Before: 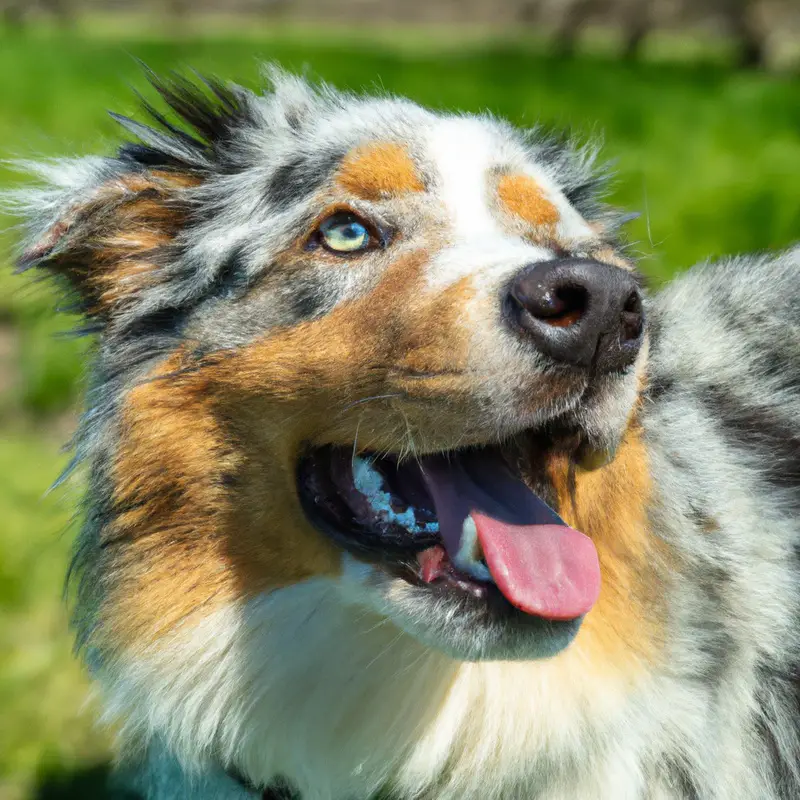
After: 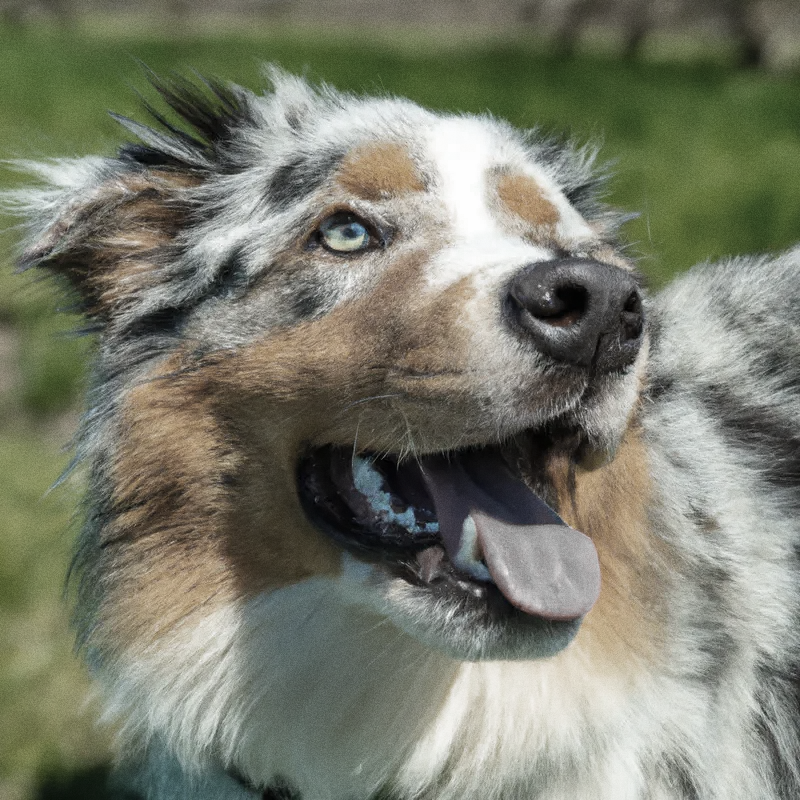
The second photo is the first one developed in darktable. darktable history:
grain: on, module defaults
color zones: curves: ch0 [(0, 0.487) (0.241, 0.395) (0.434, 0.373) (0.658, 0.412) (0.838, 0.487)]; ch1 [(0, 0) (0.053, 0.053) (0.211, 0.202) (0.579, 0.259) (0.781, 0.241)]
